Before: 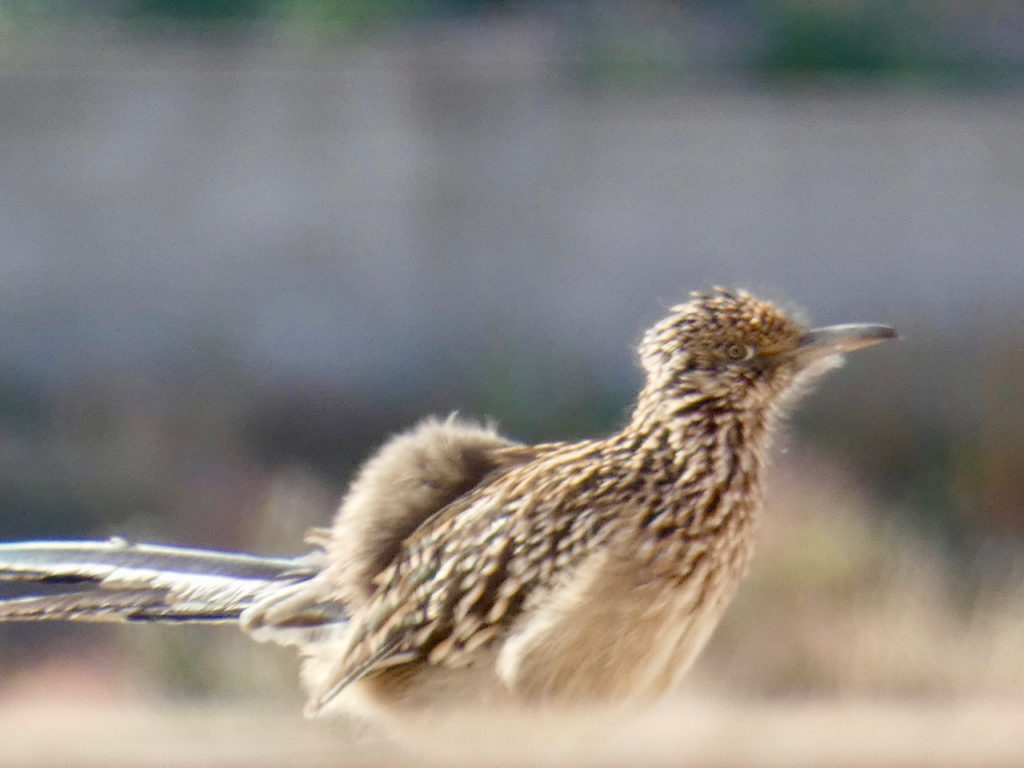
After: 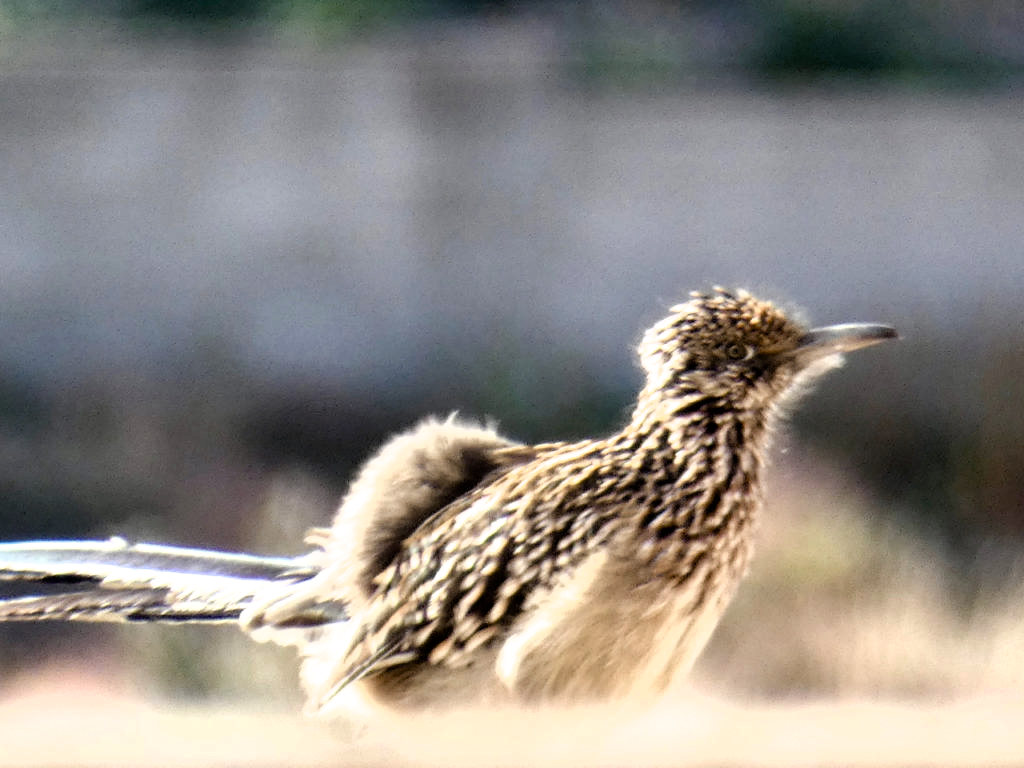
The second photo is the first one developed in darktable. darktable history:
exposure: black level correction 0, compensate highlight preservation false
color balance rgb: global offset › luminance -0.307%, global offset › hue 262.36°, linear chroma grading › global chroma 5.628%, perceptual saturation grading › global saturation 1.383%, perceptual saturation grading › highlights -1.507%, perceptual saturation grading › mid-tones 4.563%, perceptual saturation grading › shadows 7.47%, saturation formula JzAzBz (2021)
filmic rgb: black relative exposure -8.27 EV, white relative exposure 2.24 EV, threshold 6 EV, hardness 7.17, latitude 86.31%, contrast 1.679, highlights saturation mix -3.85%, shadows ↔ highlights balance -2.66%, preserve chrominance RGB euclidean norm, color science v5 (2021), contrast in shadows safe, contrast in highlights safe, enable highlight reconstruction true
tone equalizer: on, module defaults
